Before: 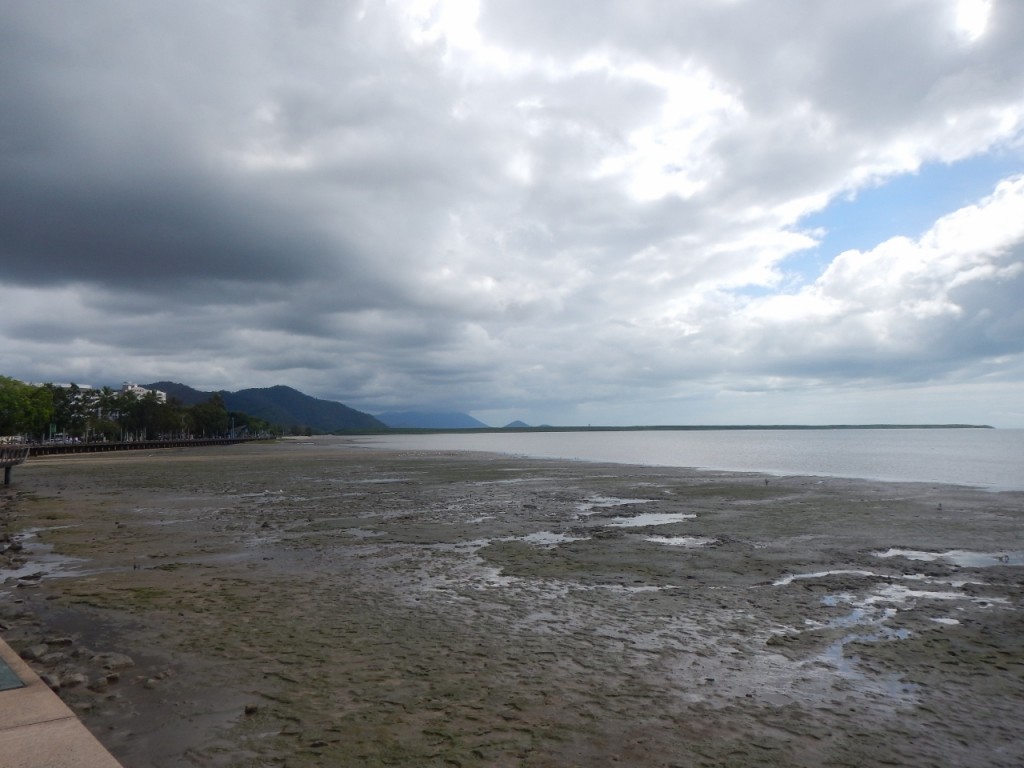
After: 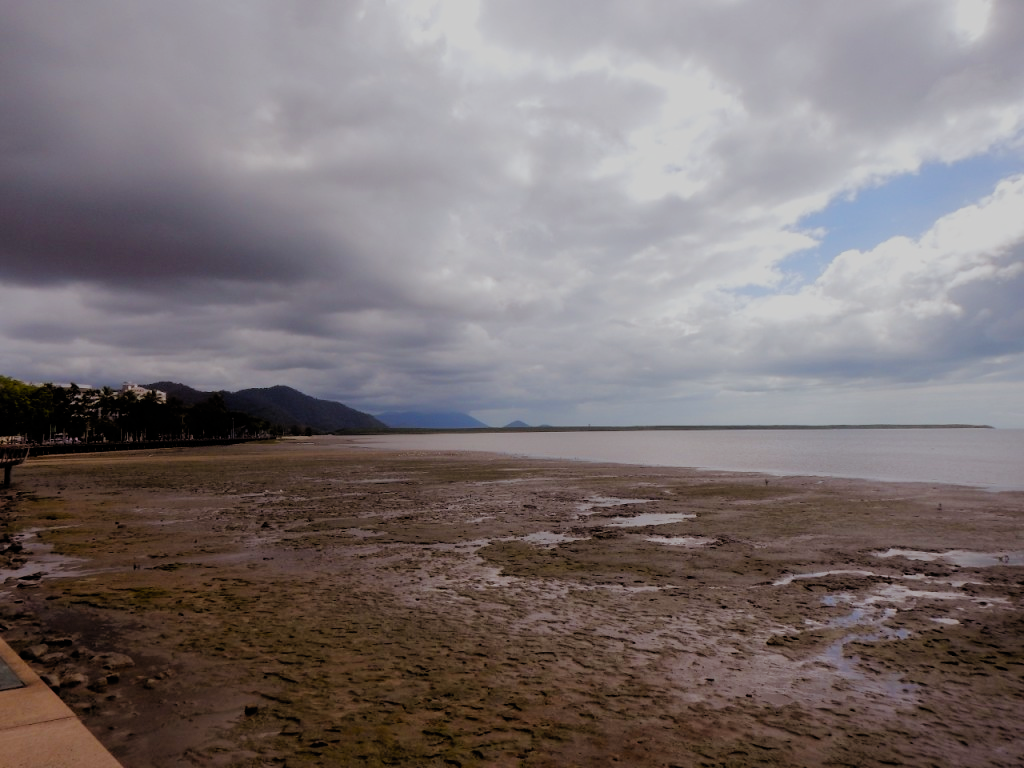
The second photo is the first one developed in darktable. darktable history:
rgb levels: mode RGB, independent channels, levels [[0, 0.5, 1], [0, 0.521, 1], [0, 0.536, 1]]
filmic rgb: black relative exposure -4.4 EV, white relative exposure 5 EV, threshold 3 EV, hardness 2.23, latitude 40.06%, contrast 1.15, highlights saturation mix 10%, shadows ↔ highlights balance 1.04%, preserve chrominance RGB euclidean norm (legacy), color science v4 (2020), enable highlight reconstruction true
